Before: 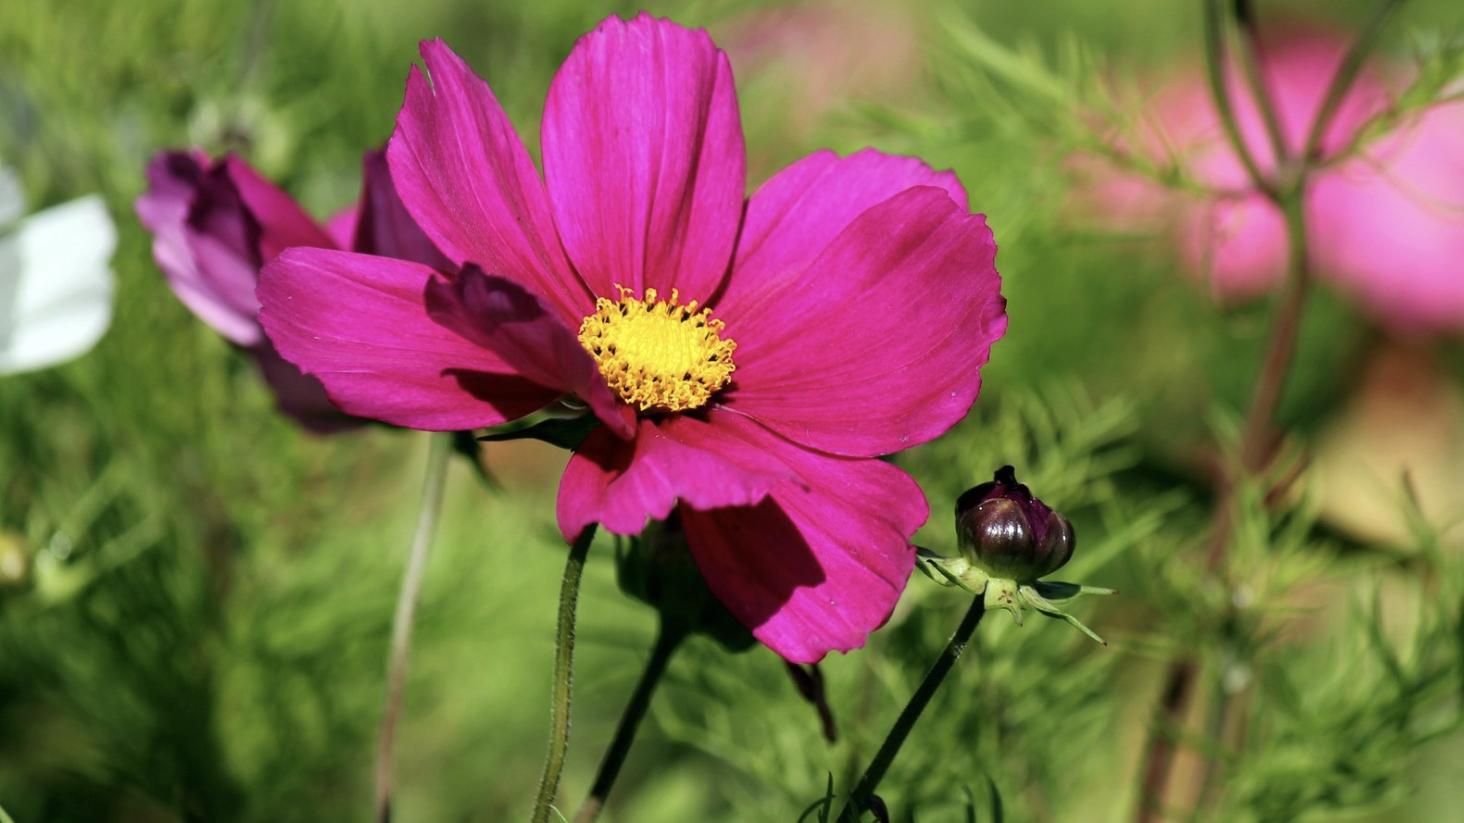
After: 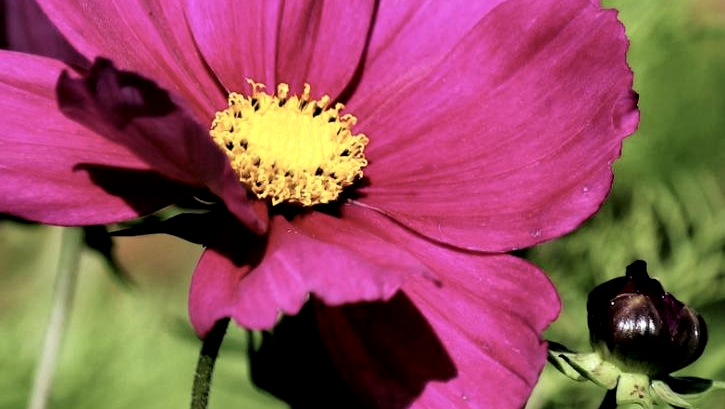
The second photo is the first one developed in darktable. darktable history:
contrast brightness saturation: saturation -0.091
crop: left 25.185%, top 25.019%, right 25.267%, bottom 25.179%
filmic rgb: black relative exposure -4.95 EV, white relative exposure 2.84 EV, hardness 3.73, color science v6 (2022)
local contrast: mode bilateral grid, contrast 24, coarseness 59, detail 151%, midtone range 0.2
